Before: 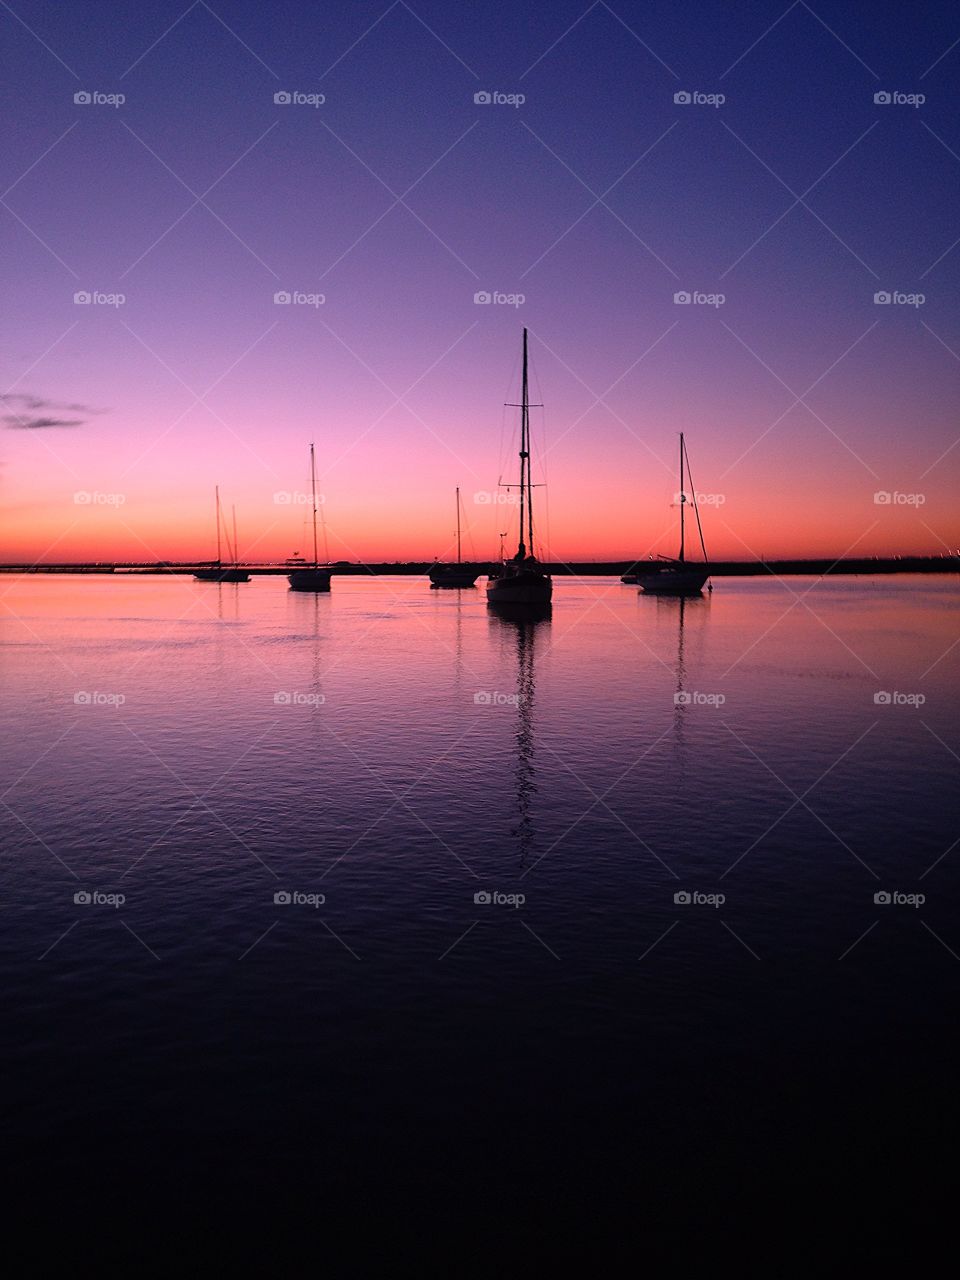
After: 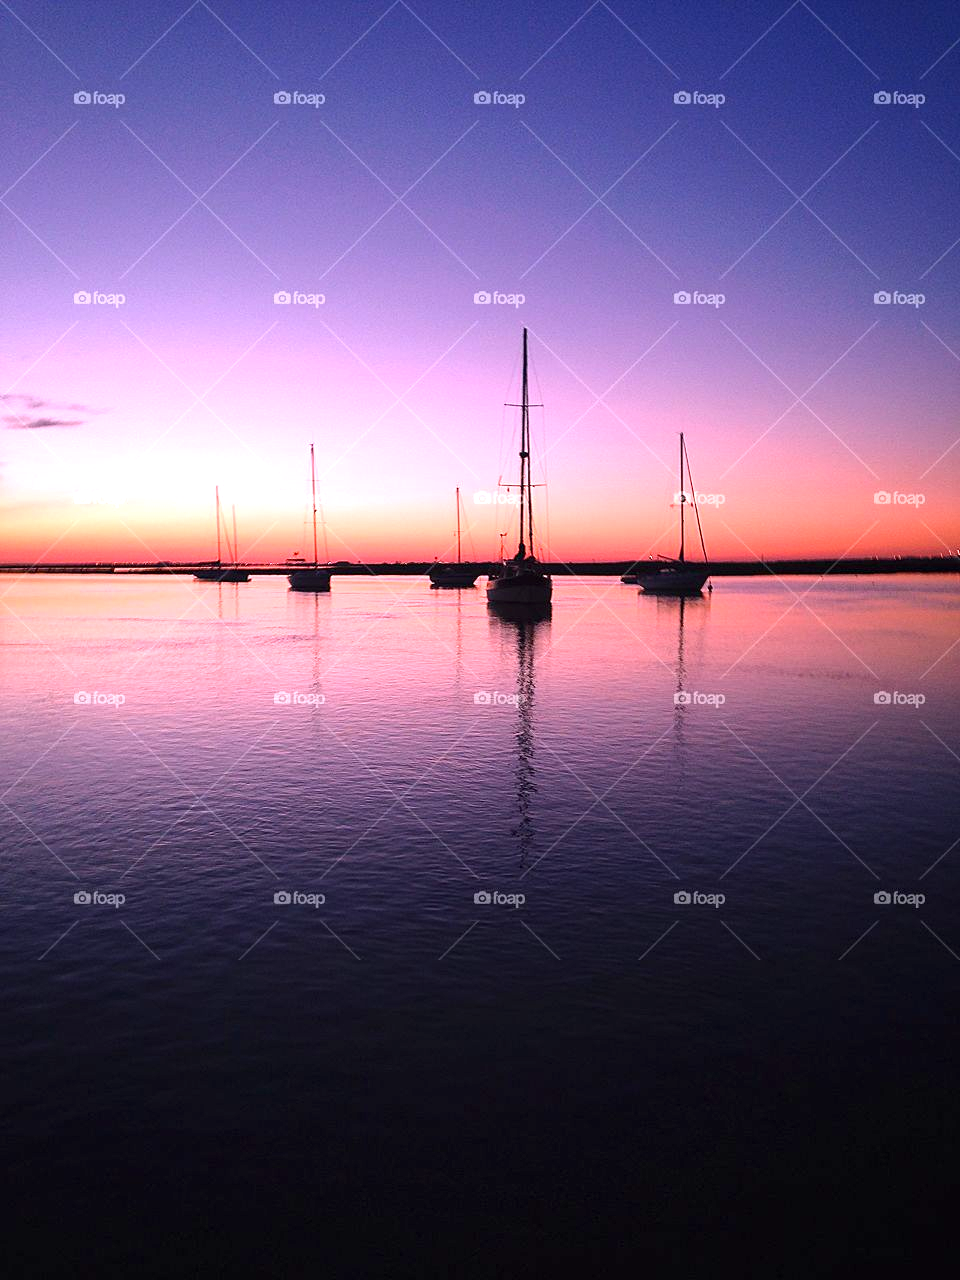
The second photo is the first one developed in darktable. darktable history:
contrast equalizer: octaves 7, y [[0.5, 0.502, 0.506, 0.511, 0.52, 0.537], [0.5 ×6], [0.505, 0.509, 0.518, 0.534, 0.553, 0.561], [0 ×6], [0 ×6]]
exposure: black level correction 0, exposure 1.1 EV, compensate exposure bias true, compensate highlight preservation false
